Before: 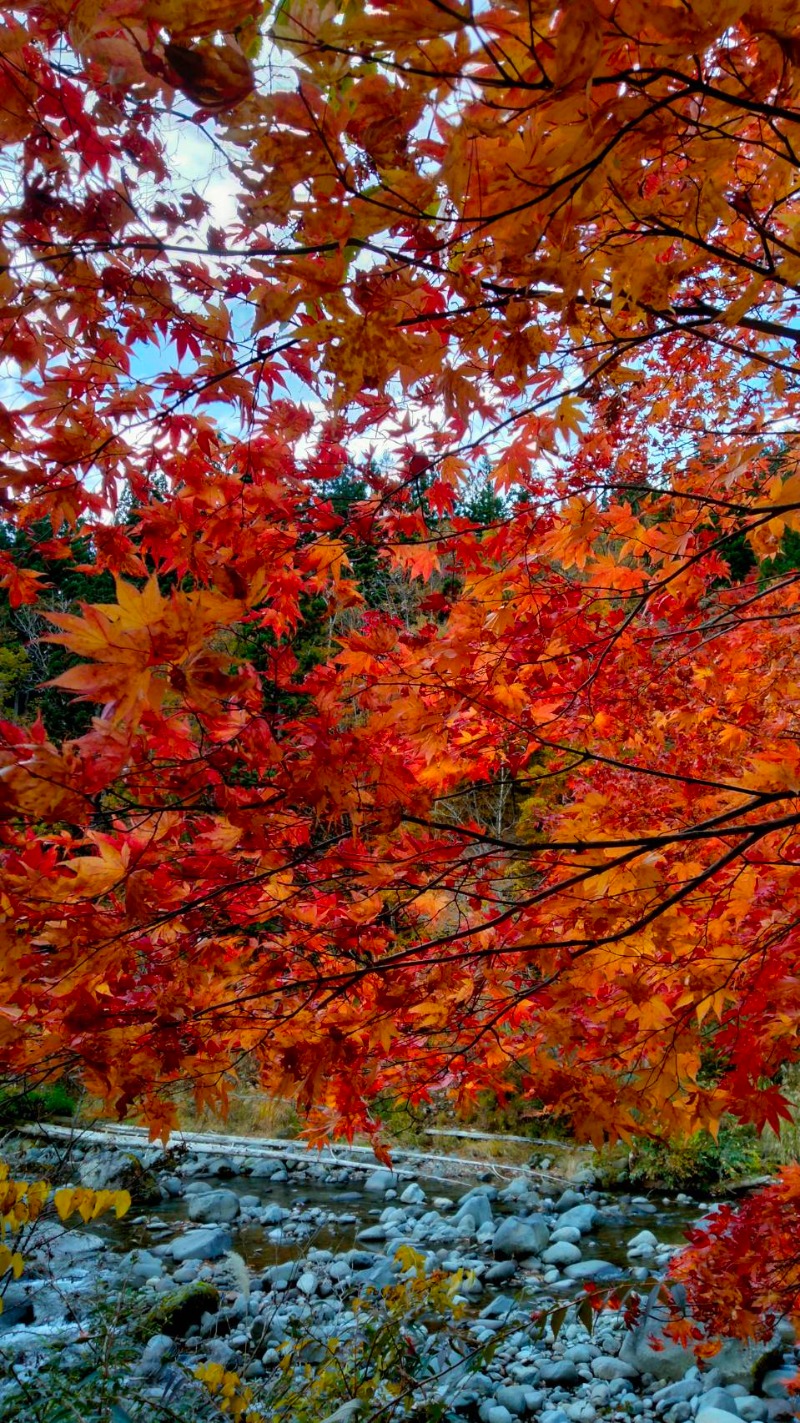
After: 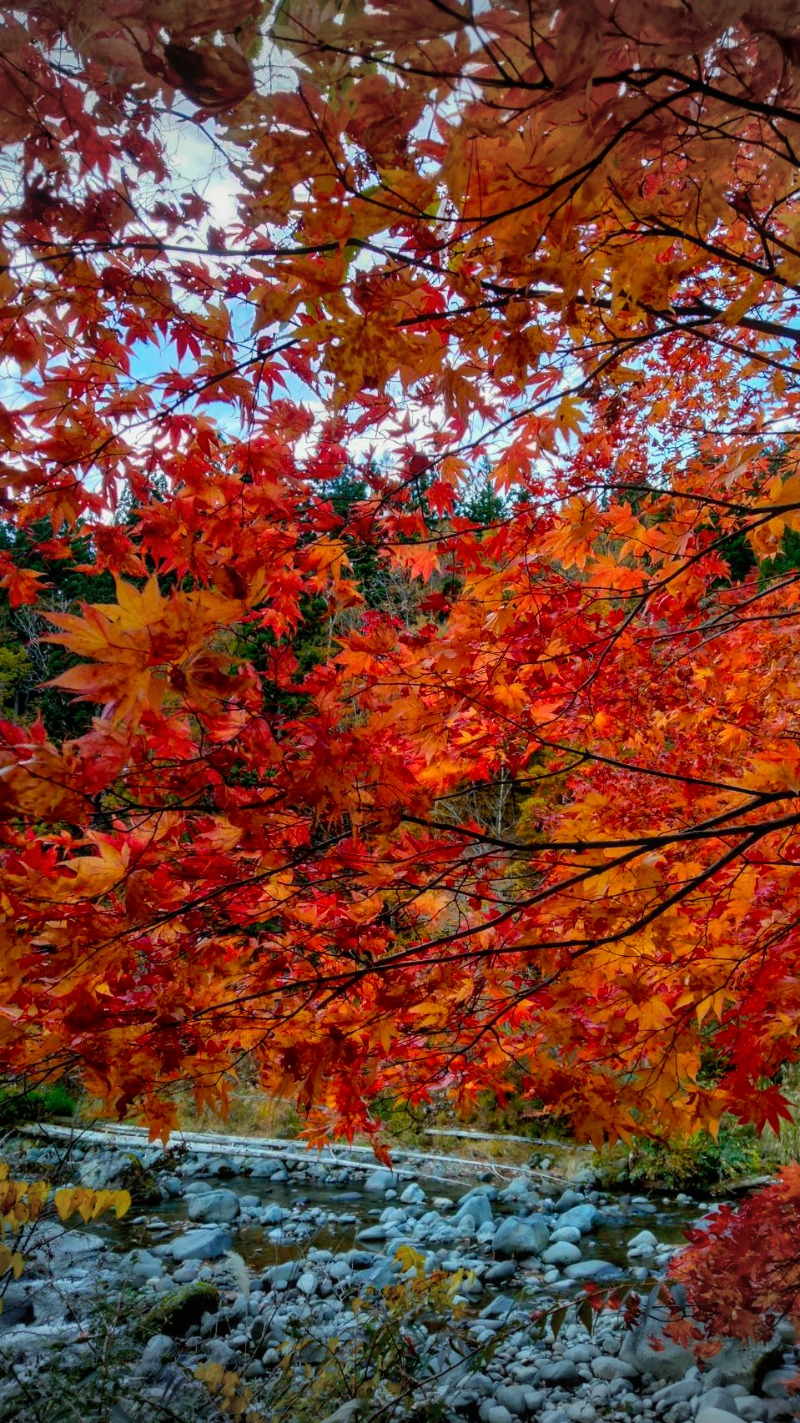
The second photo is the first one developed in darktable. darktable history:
local contrast: detail 109%
vignetting: fall-off start 89.29%, fall-off radius 44.34%, width/height ratio 1.169
